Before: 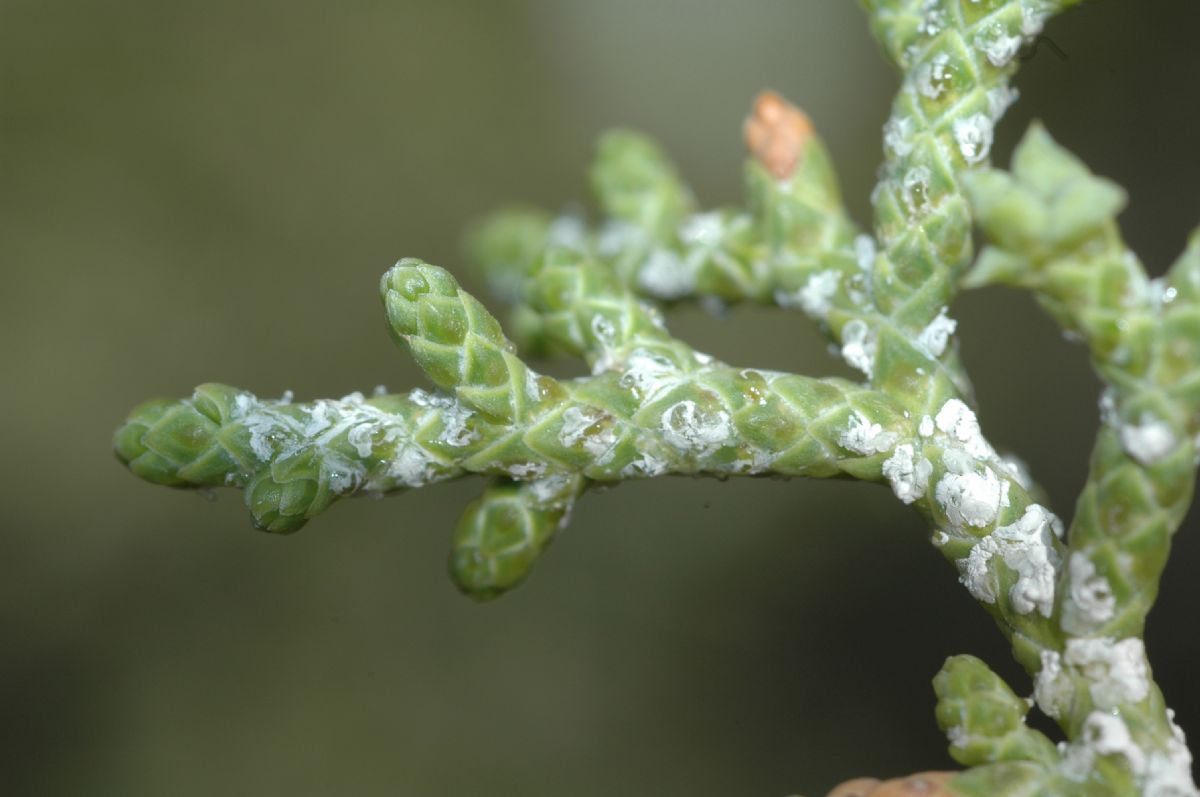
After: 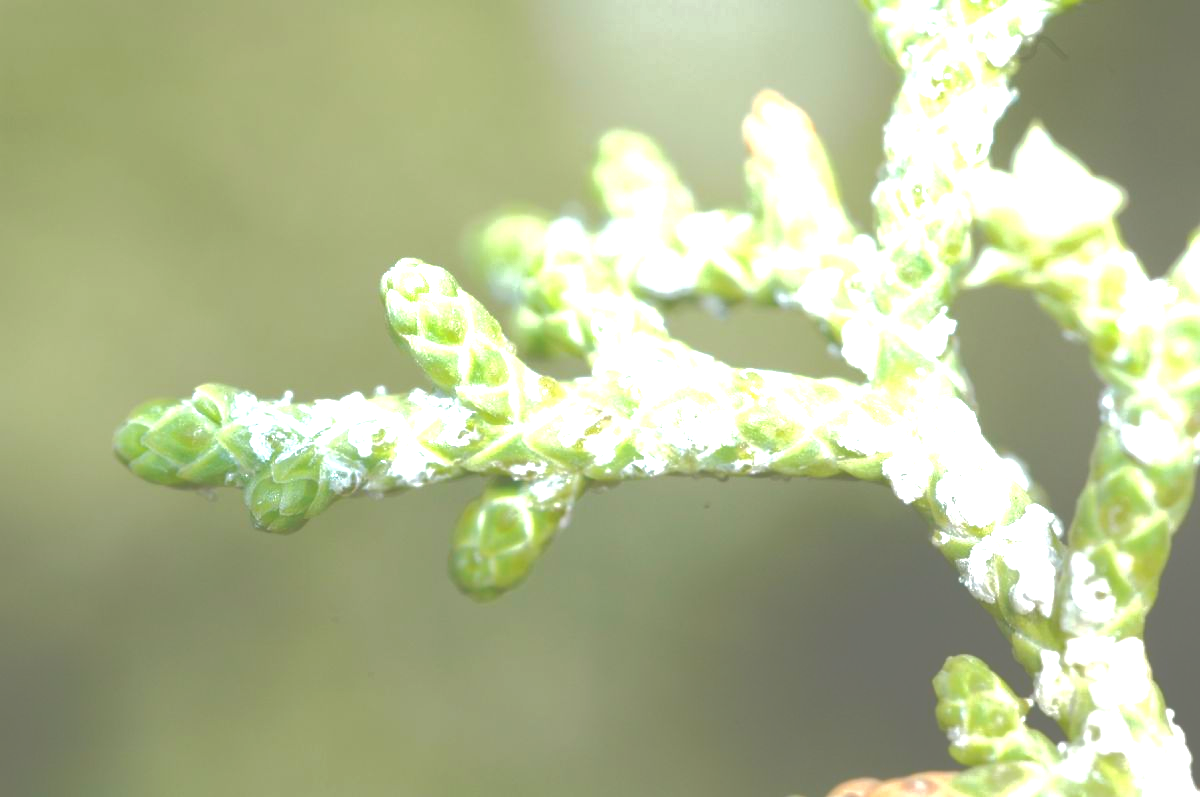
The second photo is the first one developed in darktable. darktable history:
exposure: black level correction 0, exposure 1.1 EV, compensate highlight preservation false
tone curve: curves: ch0 [(0, 0) (0.003, 0.464) (0.011, 0.464) (0.025, 0.464) (0.044, 0.464) (0.069, 0.464) (0.1, 0.463) (0.136, 0.463) (0.177, 0.464) (0.224, 0.469) (0.277, 0.482) (0.335, 0.501) (0.399, 0.53) (0.468, 0.567) (0.543, 0.61) (0.623, 0.663) (0.709, 0.718) (0.801, 0.779) (0.898, 0.842) (1, 1)], color space Lab, independent channels, preserve colors none
tone equalizer: -8 EV -0.725 EV, -7 EV -0.705 EV, -6 EV -0.575 EV, -5 EV -0.4 EV, -3 EV 0.383 EV, -2 EV 0.6 EV, -1 EV 0.695 EV, +0 EV 0.734 EV
